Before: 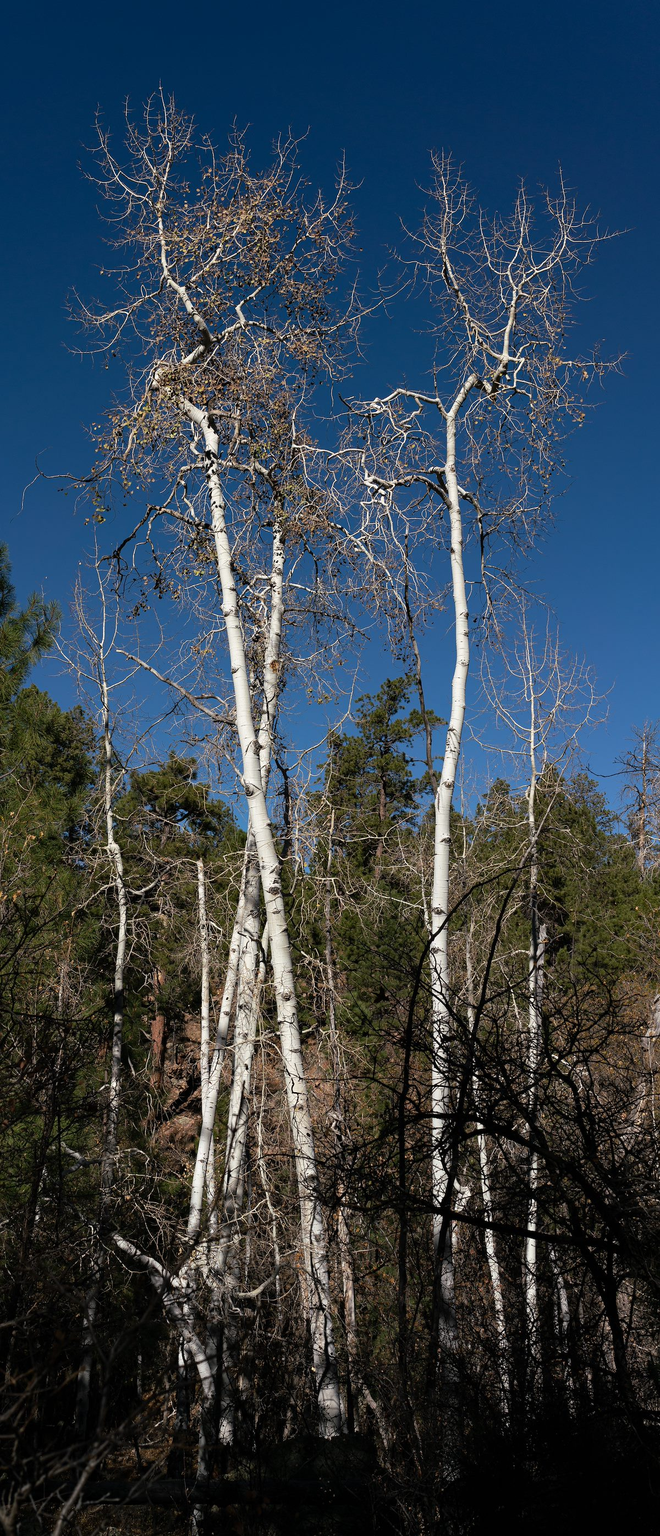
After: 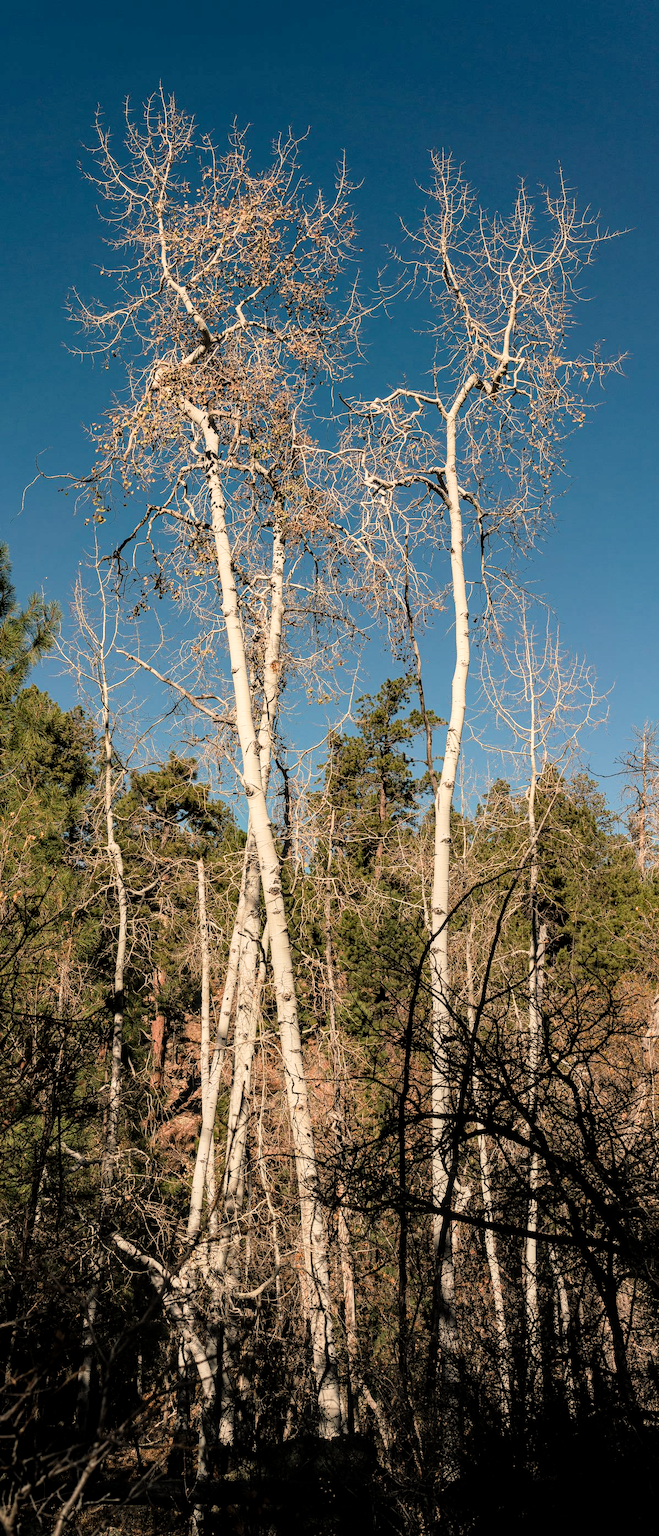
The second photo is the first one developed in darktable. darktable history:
white balance: red 1.138, green 0.996, blue 0.812
filmic rgb: black relative exposure -7.65 EV, white relative exposure 4.56 EV, hardness 3.61
local contrast: on, module defaults
exposure: exposure 1.25 EV, compensate exposure bias true, compensate highlight preservation false
